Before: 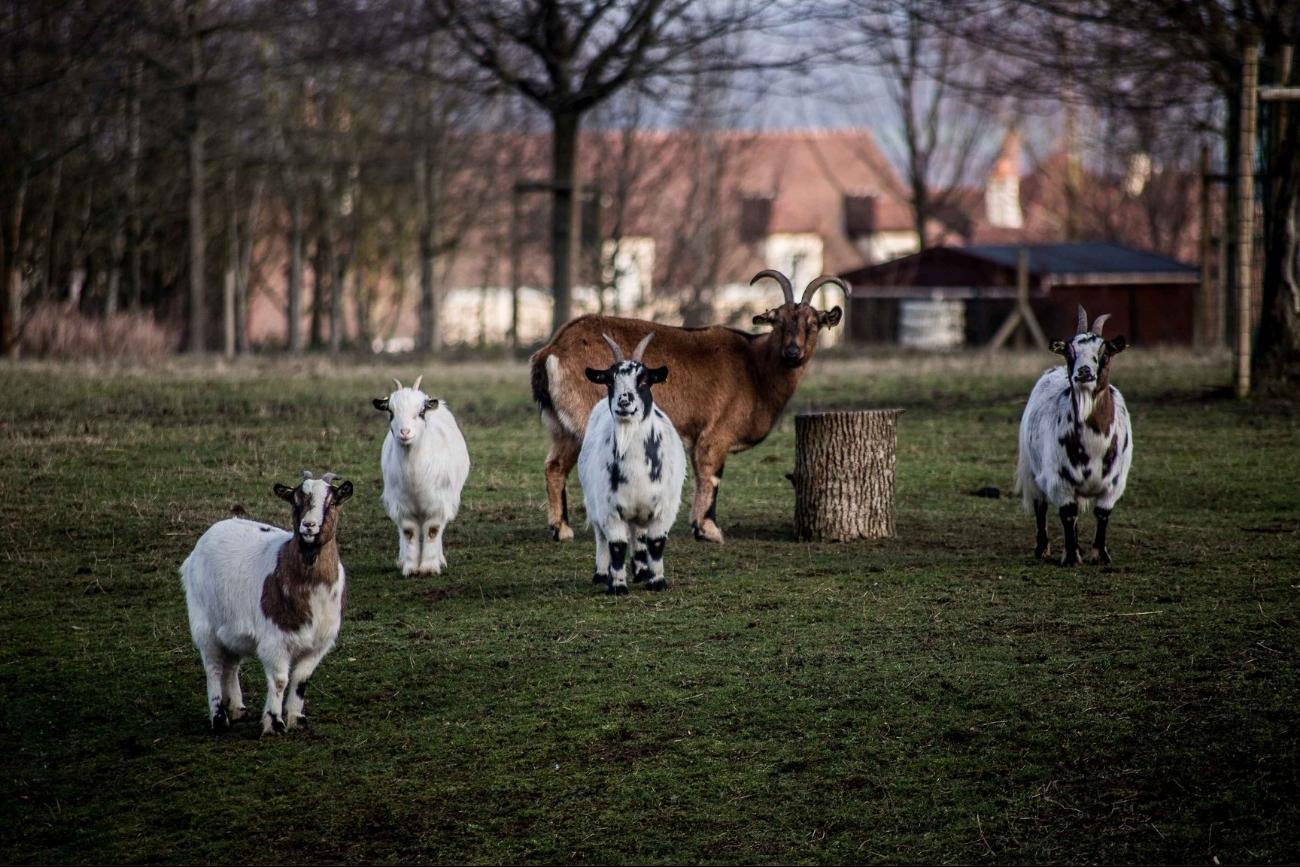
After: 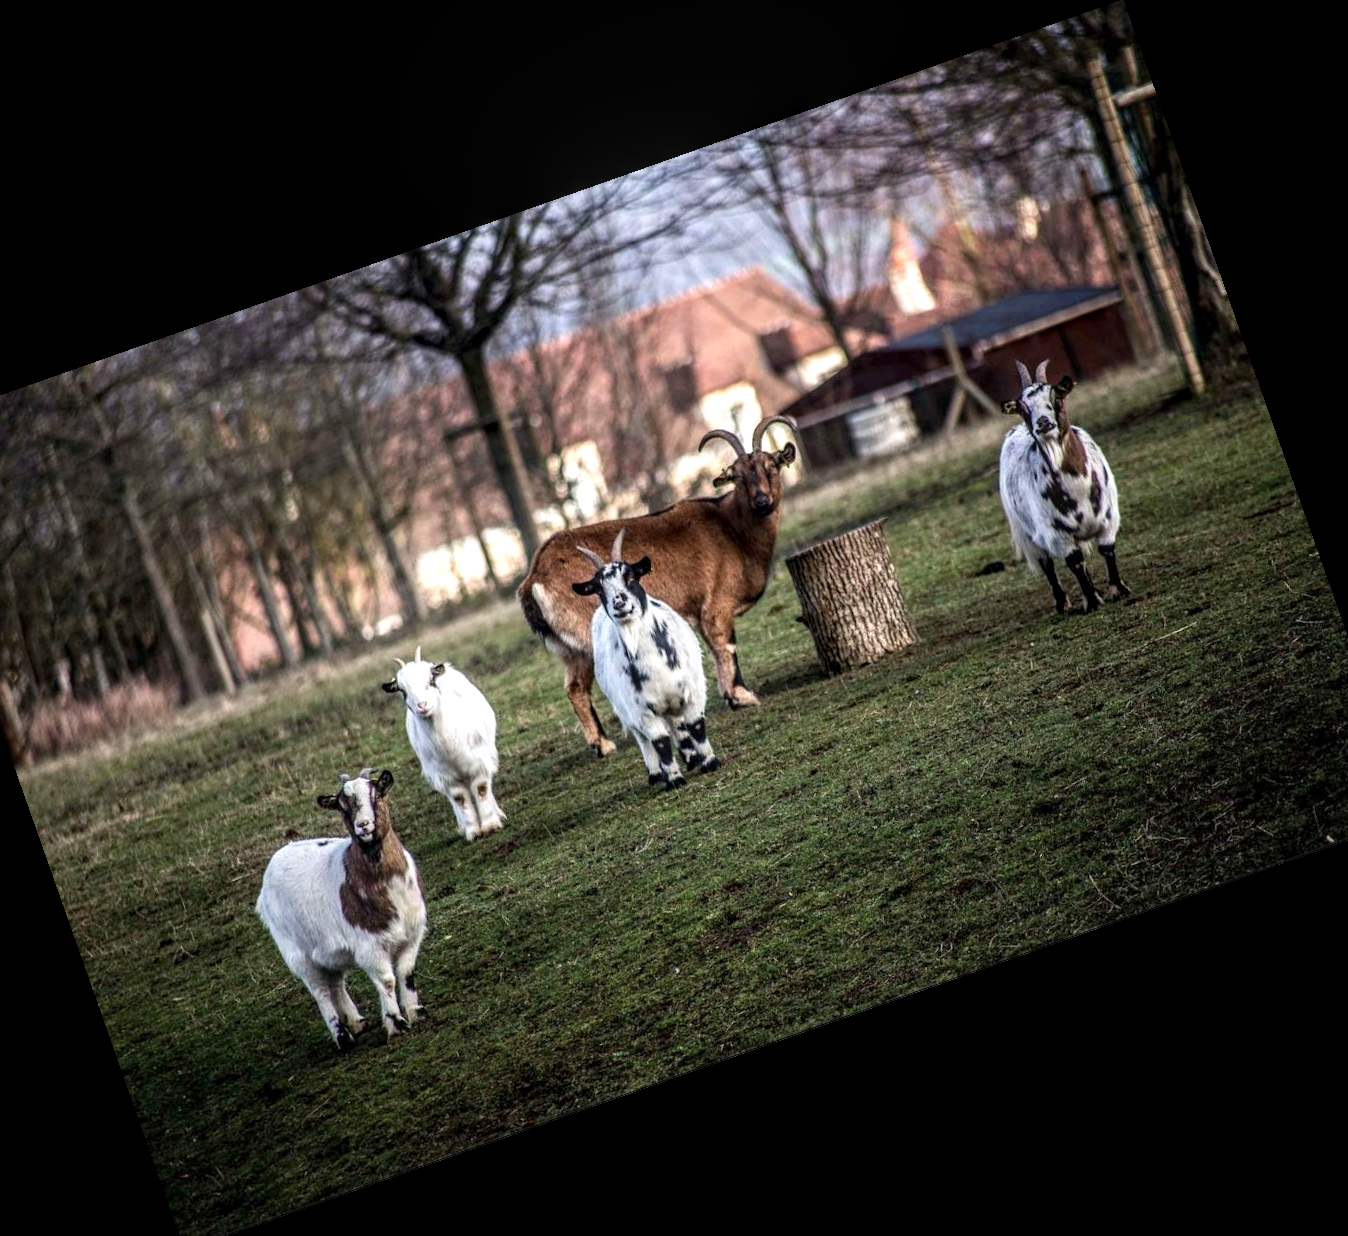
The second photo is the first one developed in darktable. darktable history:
crop and rotate: angle 19.43°, left 6.812%, right 4.125%, bottom 1.087%
exposure: black level correction 0, exposure 0.7 EV, compensate exposure bias true, compensate highlight preservation false
local contrast: on, module defaults
